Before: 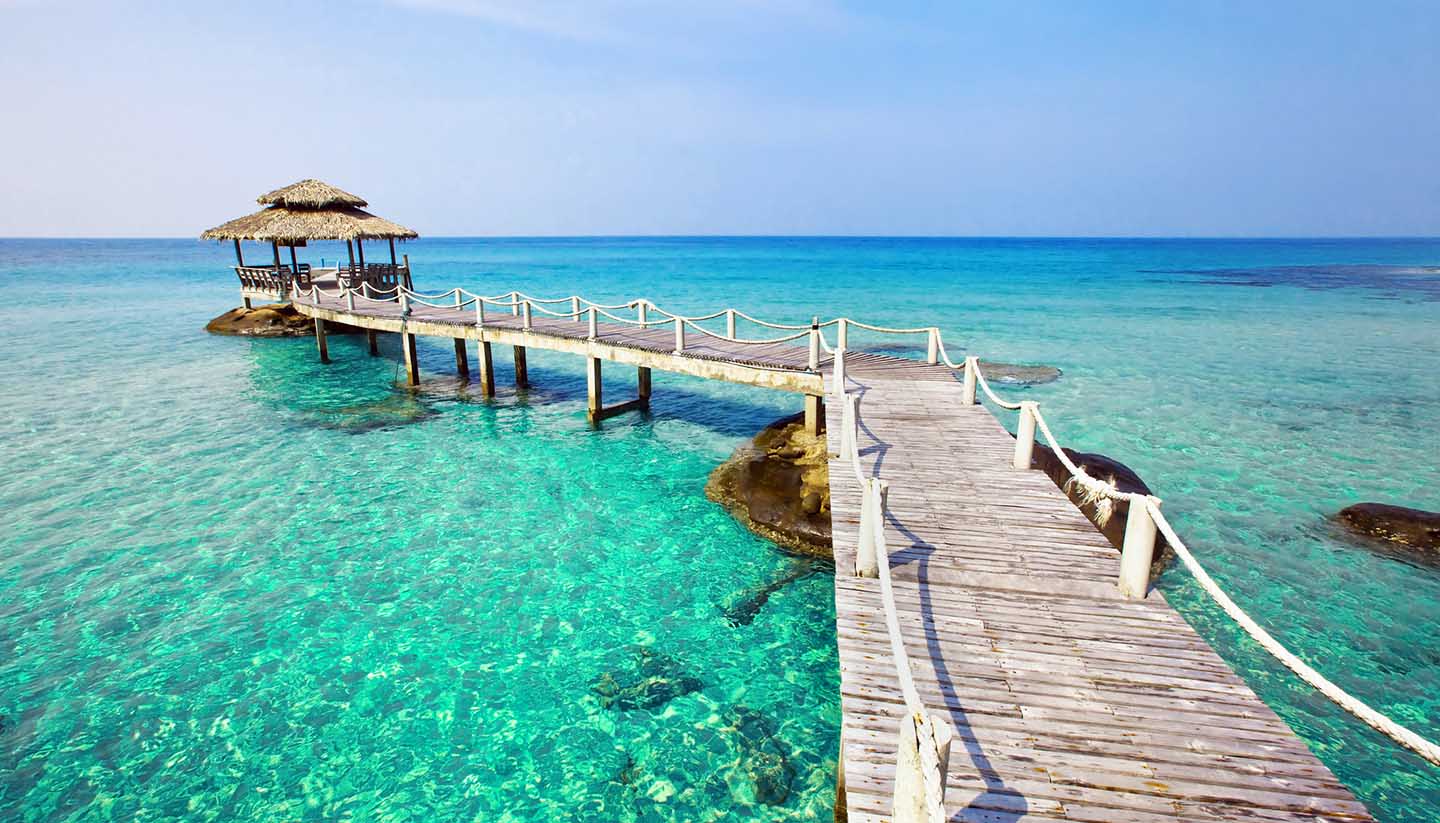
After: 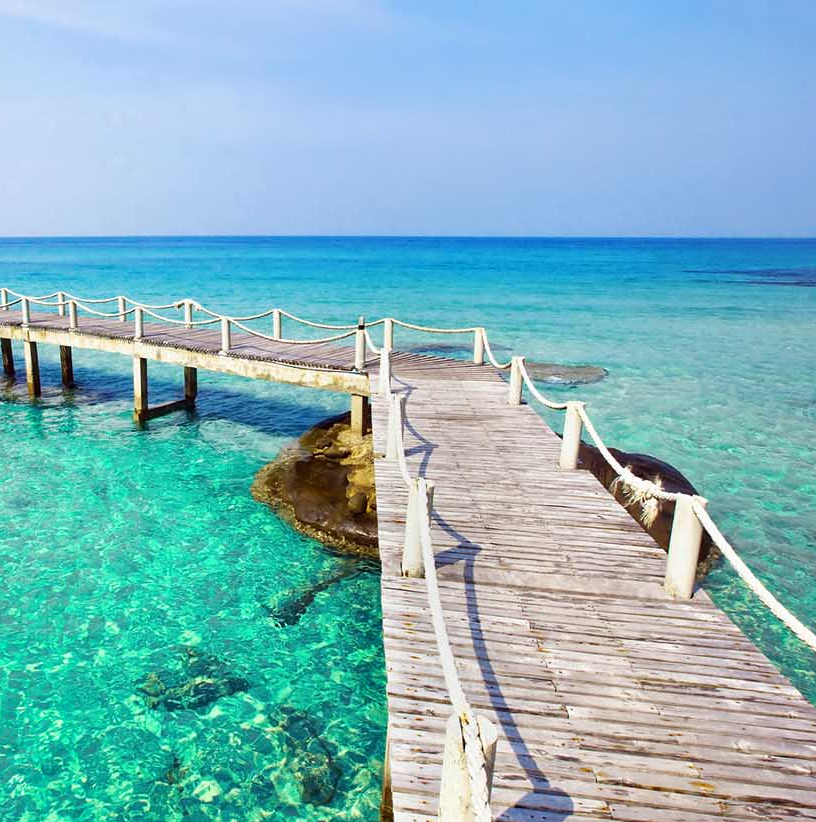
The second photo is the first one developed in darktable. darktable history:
crop: left 31.582%, top 0%, right 11.734%
